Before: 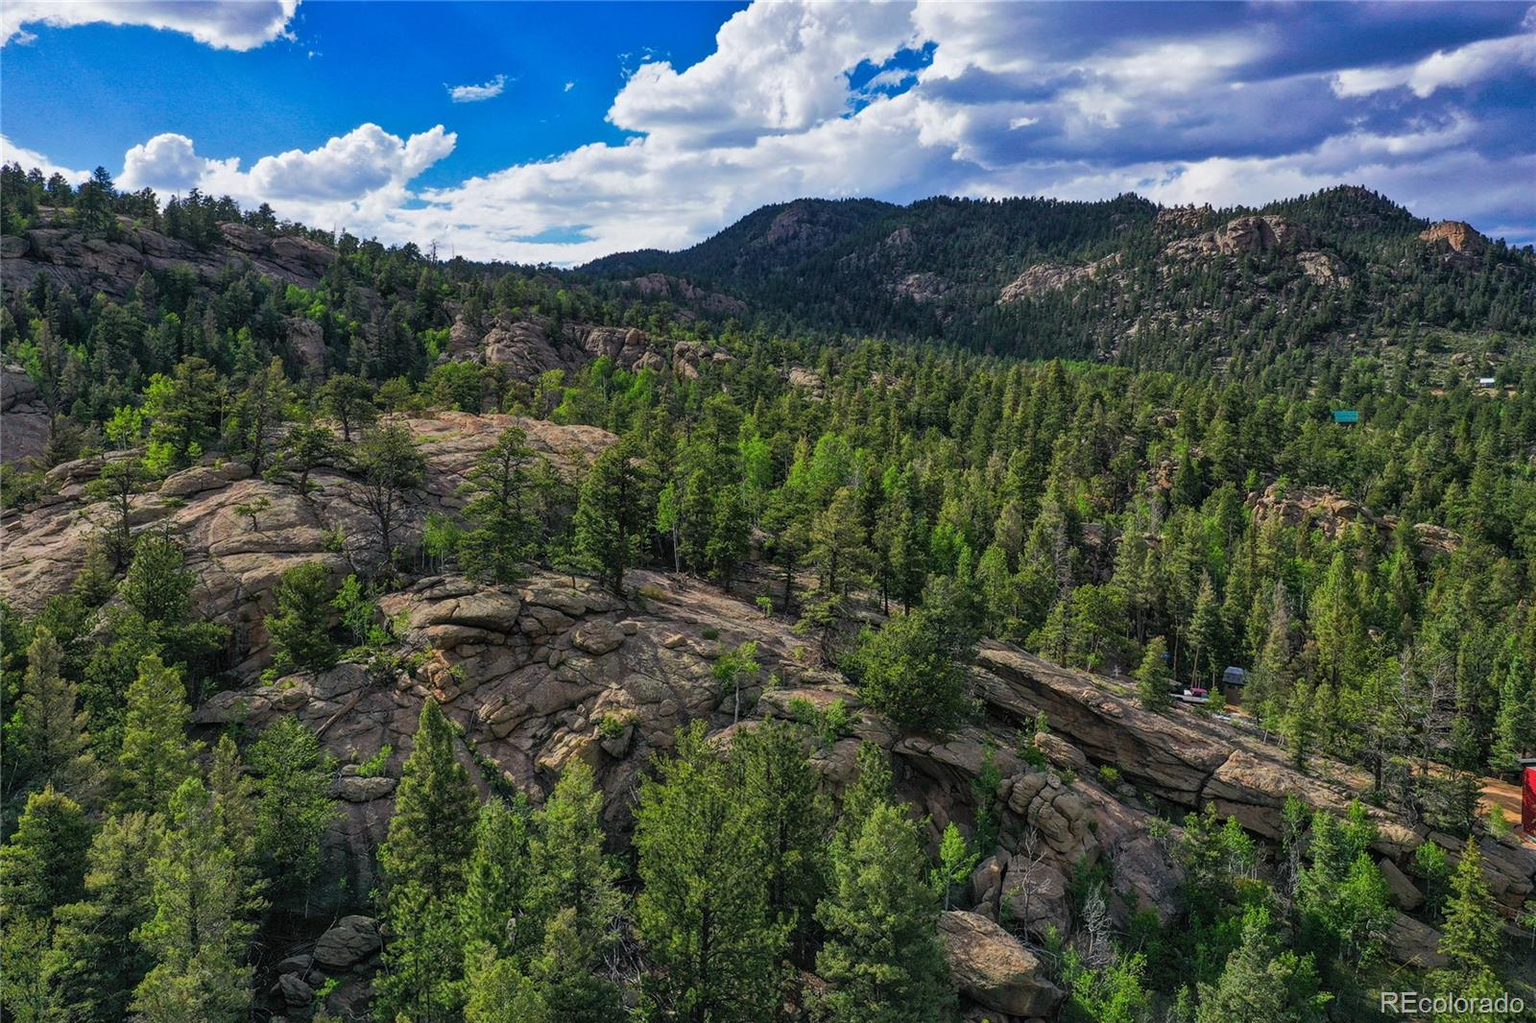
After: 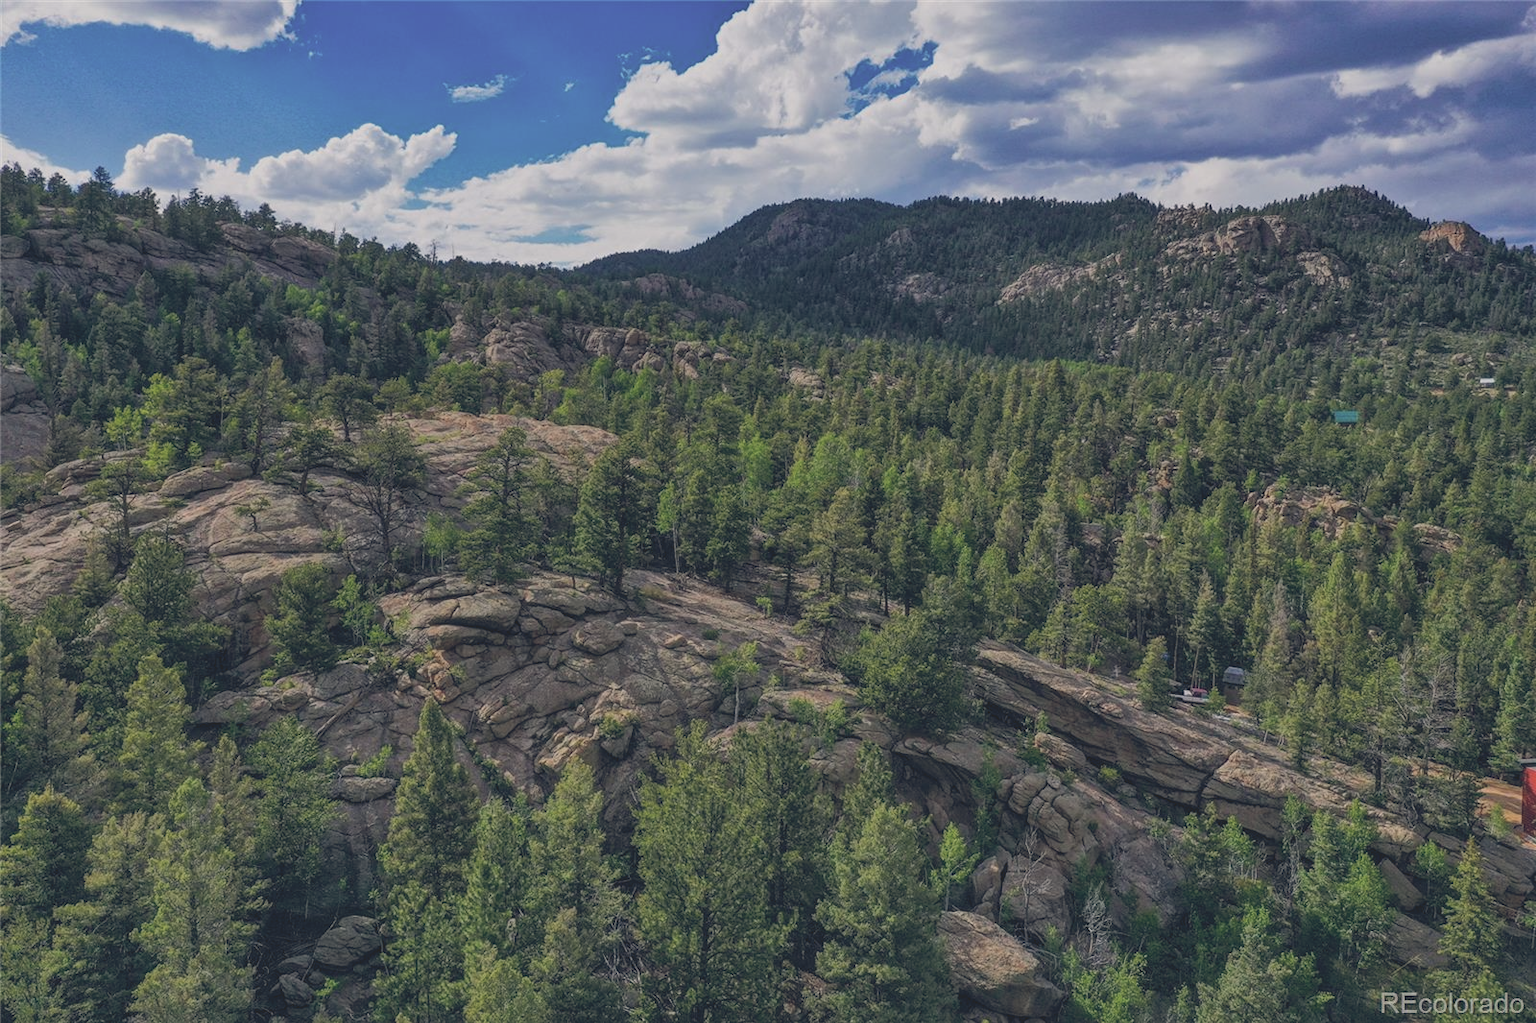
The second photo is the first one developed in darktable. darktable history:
contrast brightness saturation: contrast -0.26, saturation -0.43
color balance rgb: shadows lift › hue 87.51°, highlights gain › chroma 1.35%, highlights gain › hue 55.1°, global offset › chroma 0.13%, global offset › hue 253.66°, perceptual saturation grading › global saturation 16.38%
